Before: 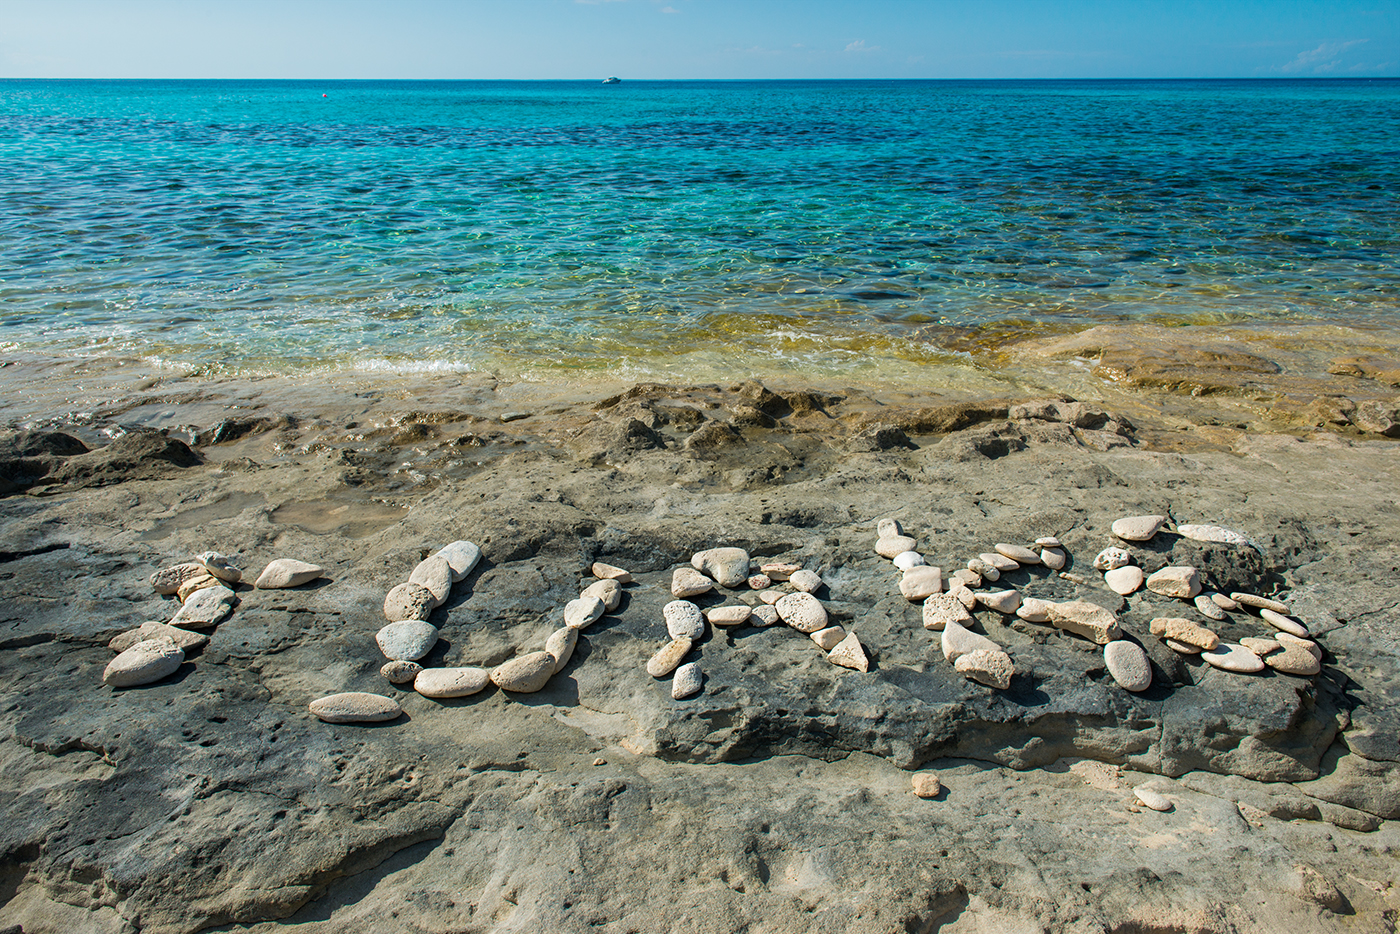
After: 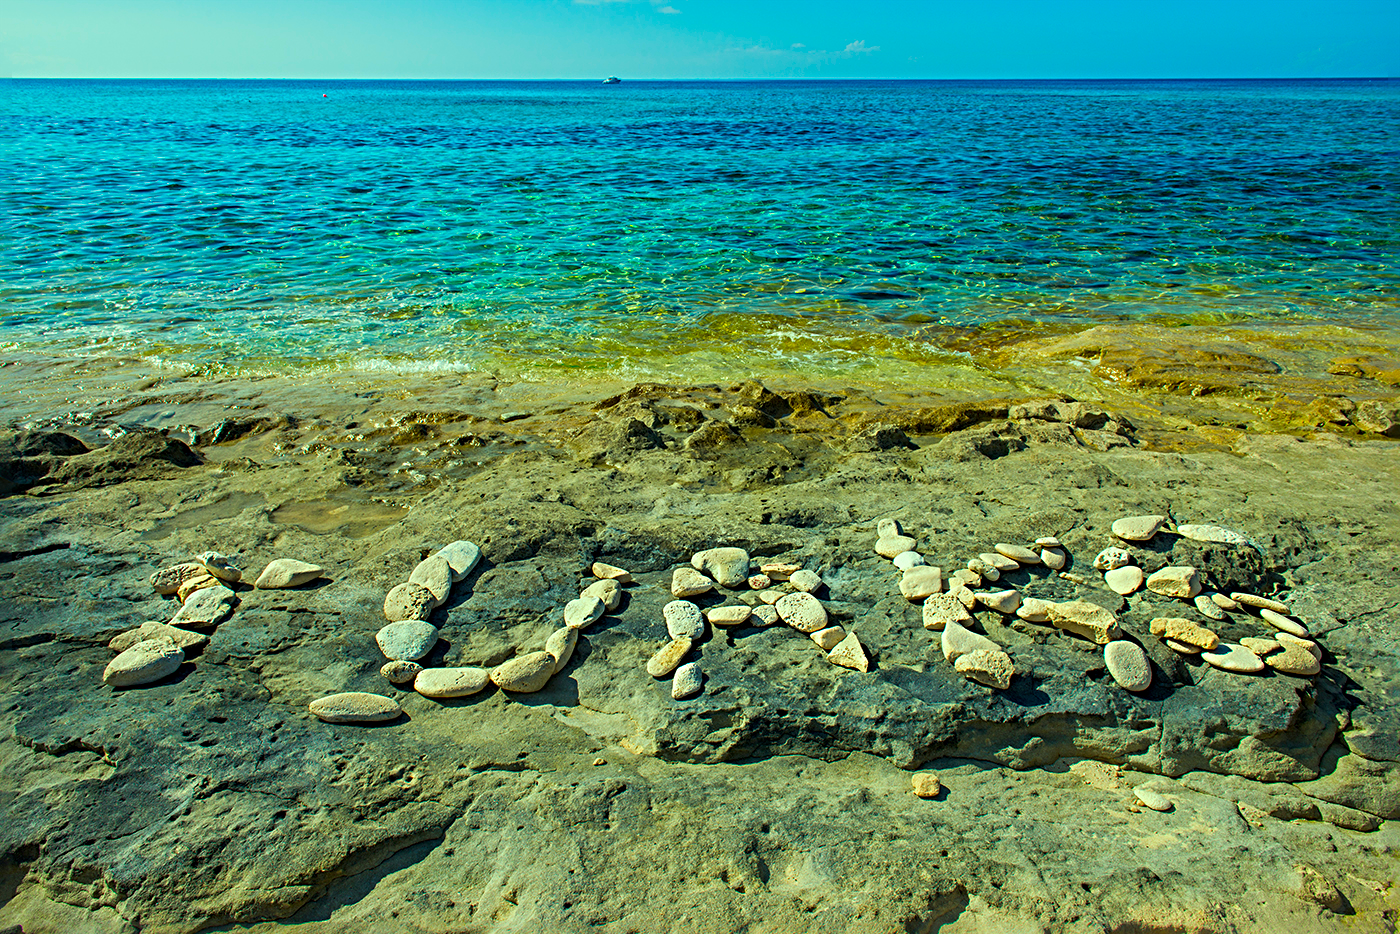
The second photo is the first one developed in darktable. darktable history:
color correction: highlights a* -11.23, highlights b* 9.83, saturation 1.72
sharpen: radius 4.862
